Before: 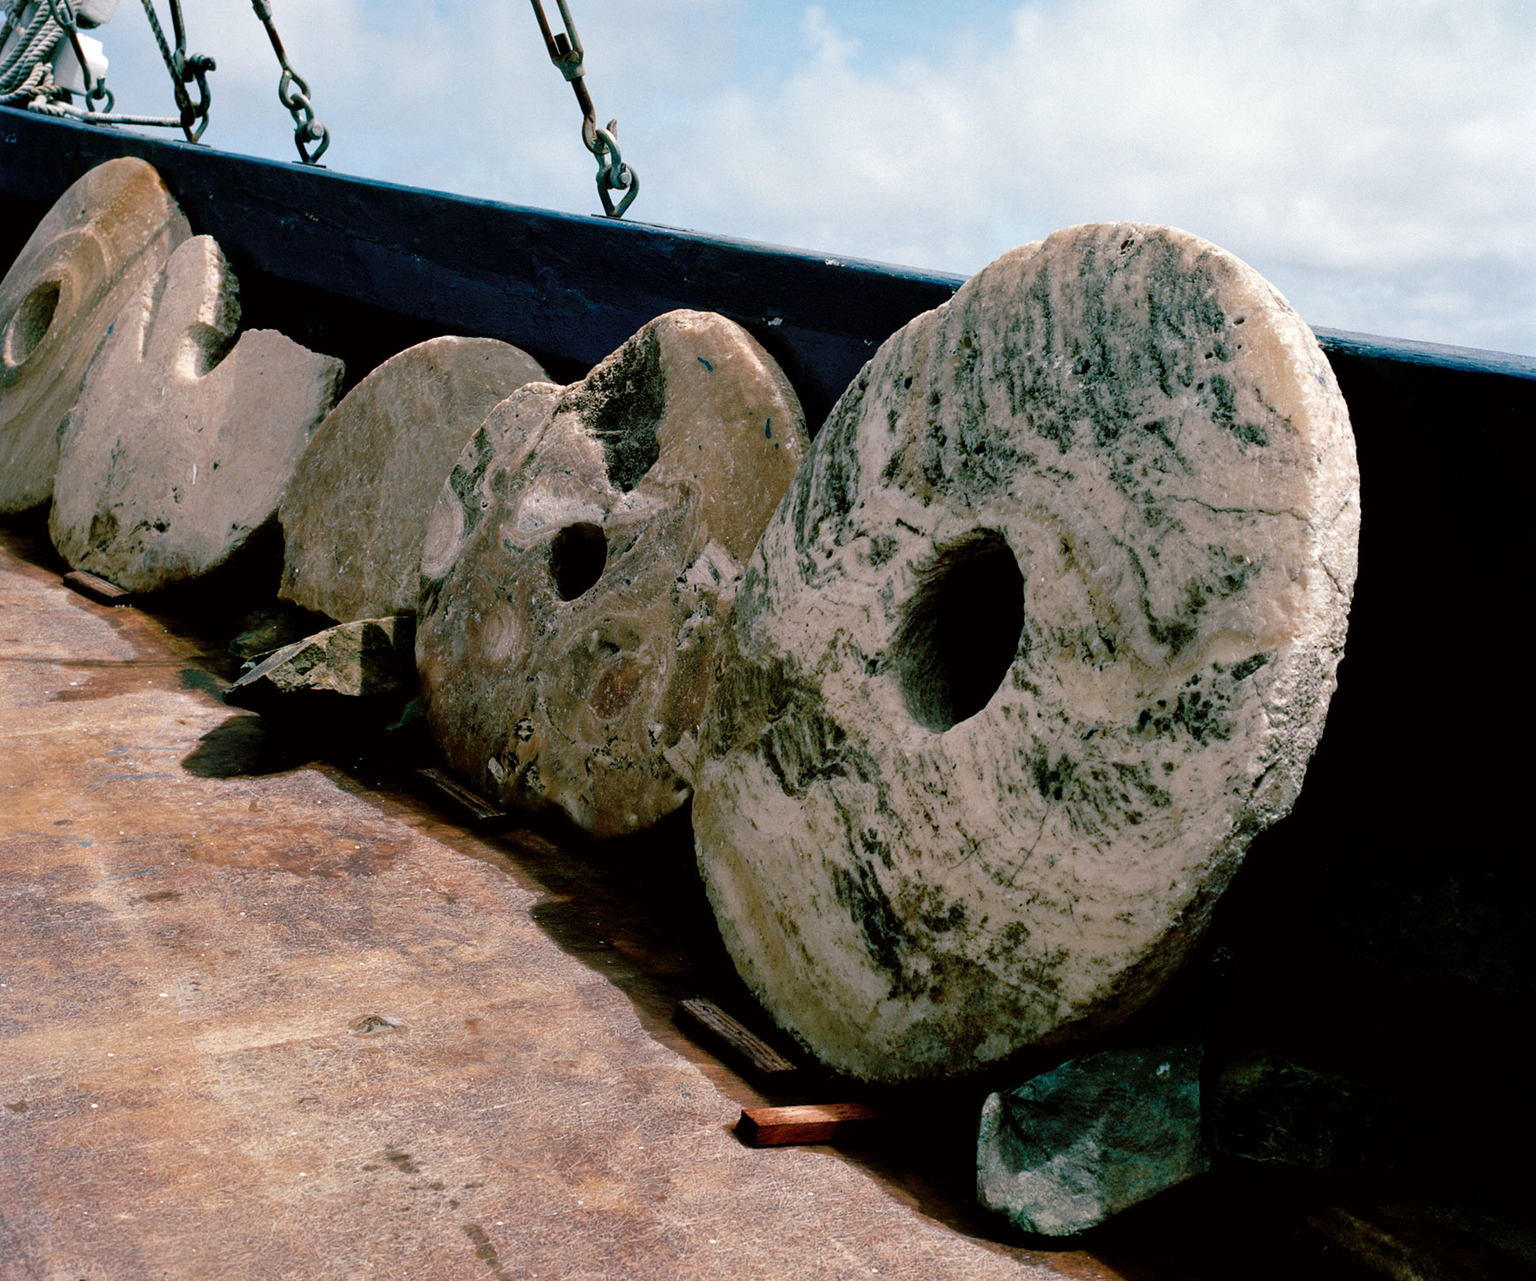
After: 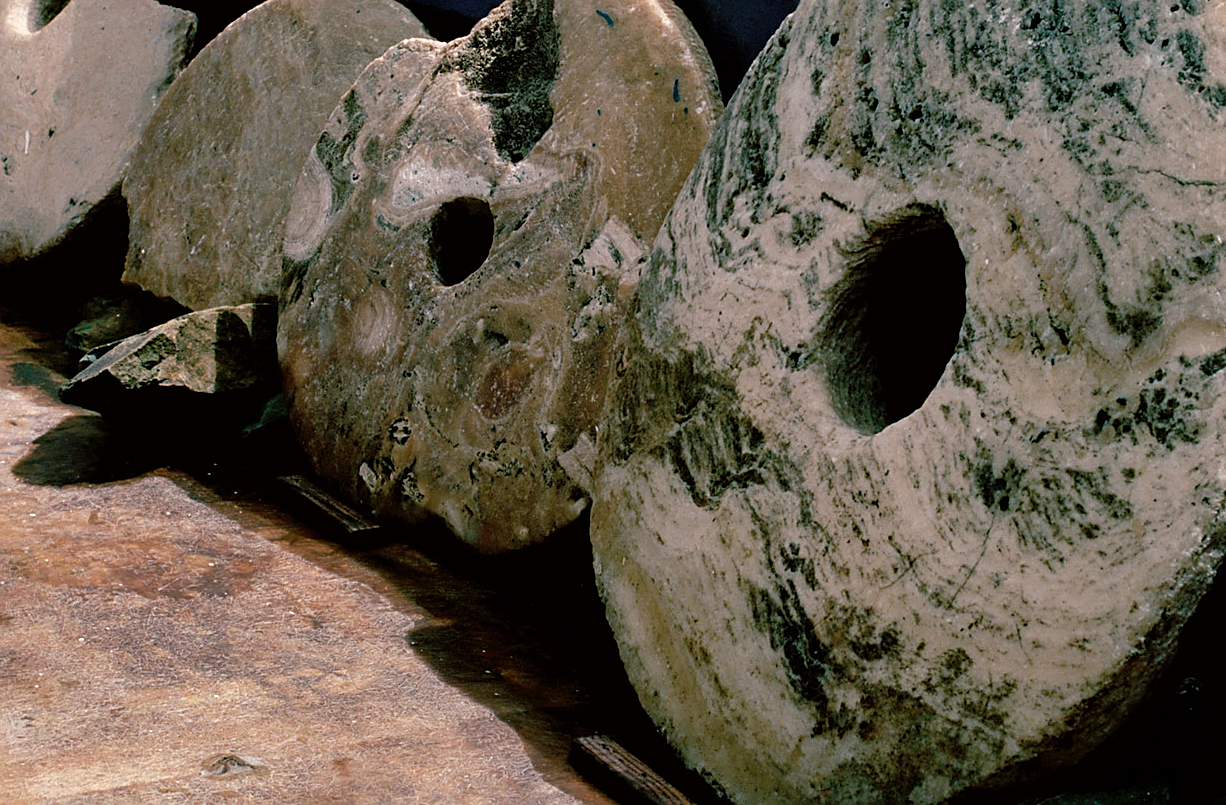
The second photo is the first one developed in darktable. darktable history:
crop: left 11.147%, top 27.213%, right 18.28%, bottom 17.225%
sharpen: radius 1.893, amount 0.412, threshold 1.26
